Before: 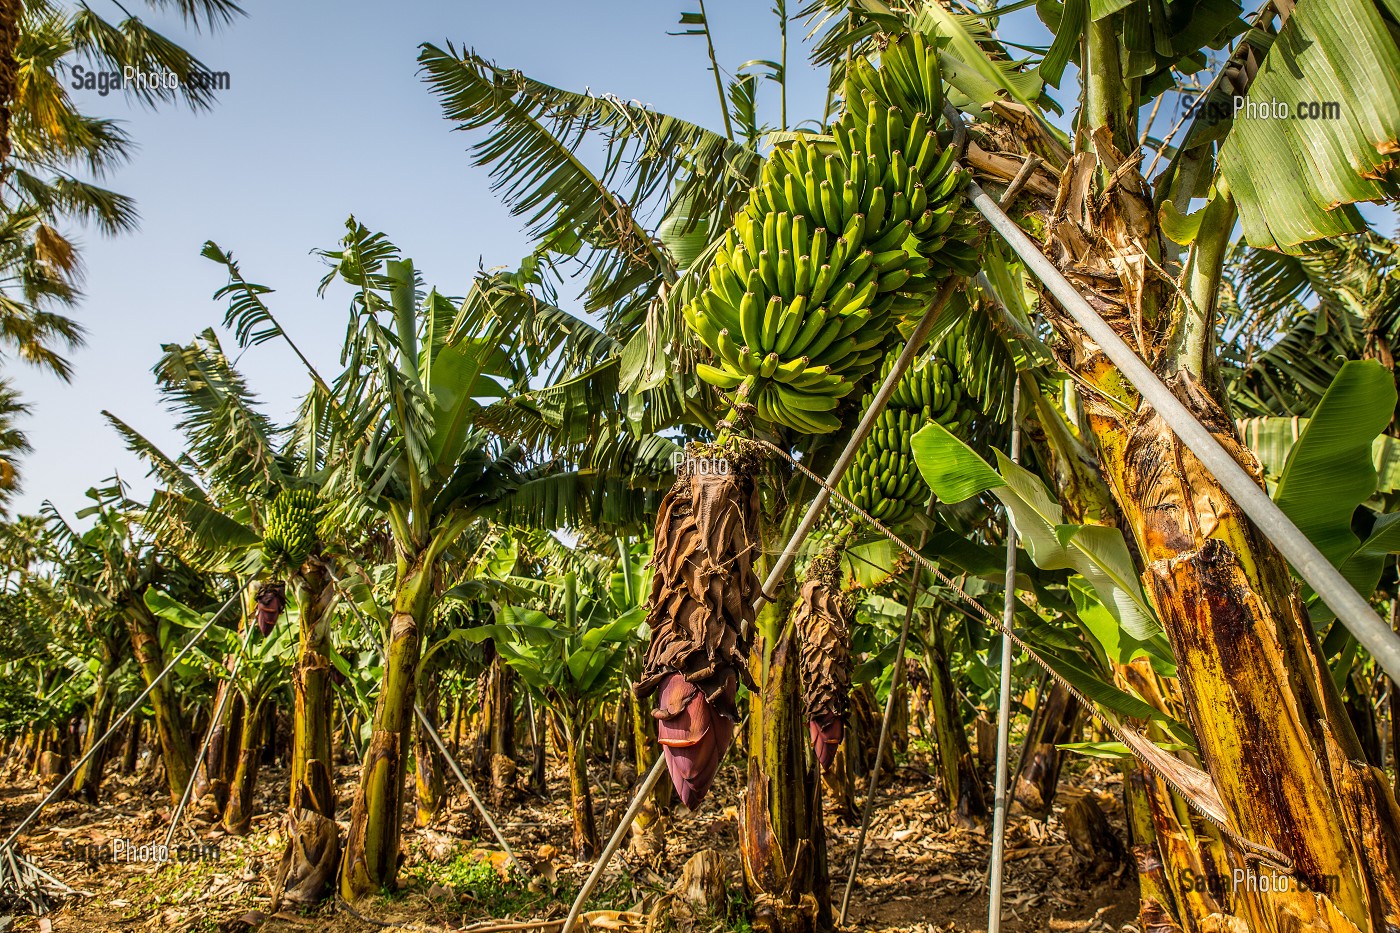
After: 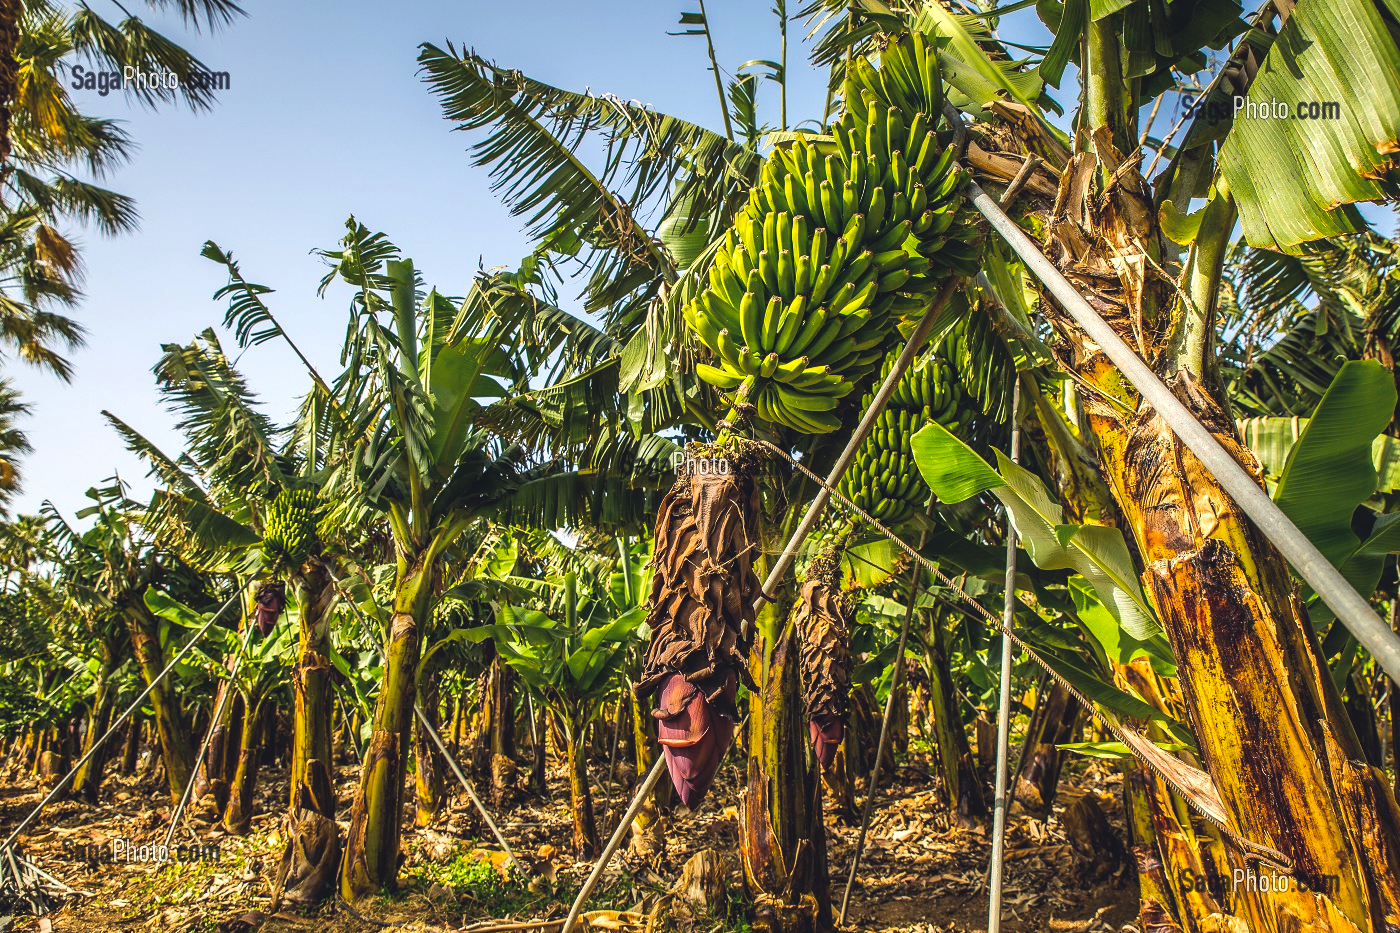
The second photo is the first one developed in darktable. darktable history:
color balance rgb: shadows lift › luminance -21.452%, shadows lift › chroma 6.645%, shadows lift › hue 268.79°, global offset › luminance 1.487%, perceptual saturation grading › global saturation 0.062%, global vibrance 30.318%, contrast 9.547%
